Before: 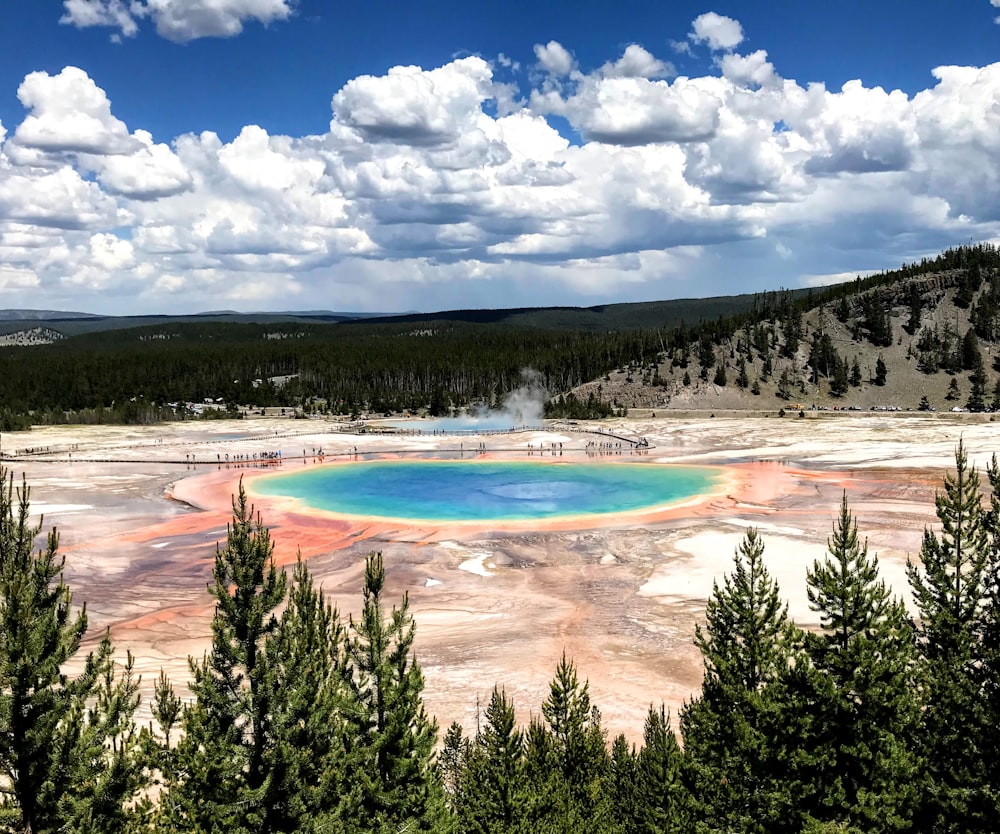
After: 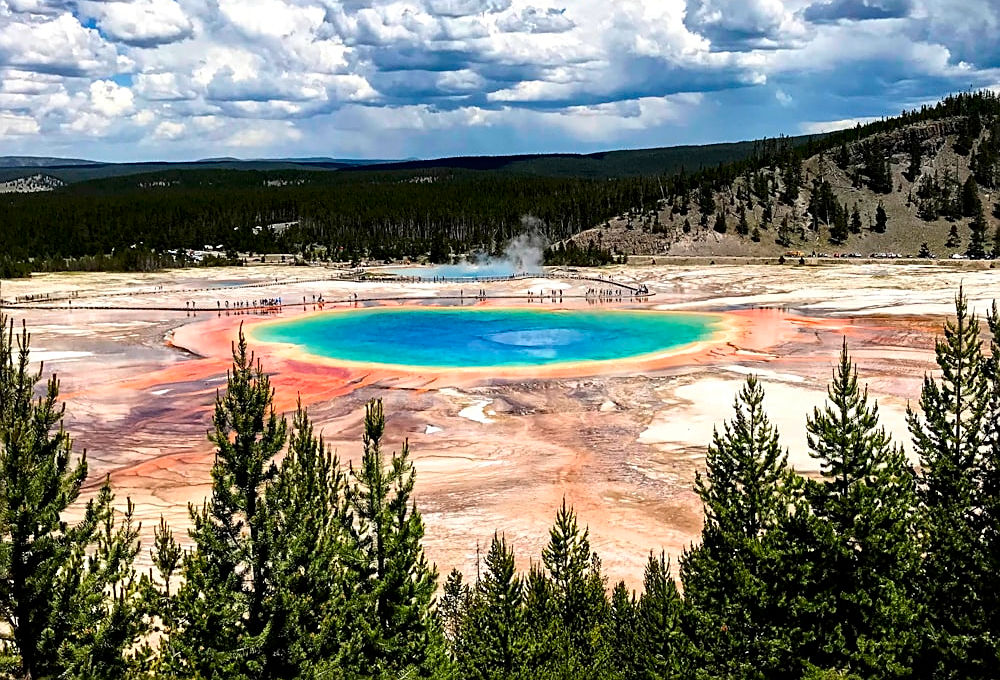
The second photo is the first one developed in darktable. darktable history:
exposure: exposure -0.011 EV, compensate highlight preservation false
haze removal: compatibility mode true, adaptive false
sharpen: on, module defaults
crop and rotate: top 18.382%
contrast brightness saturation: contrast 0.127, brightness -0.052, saturation 0.162
